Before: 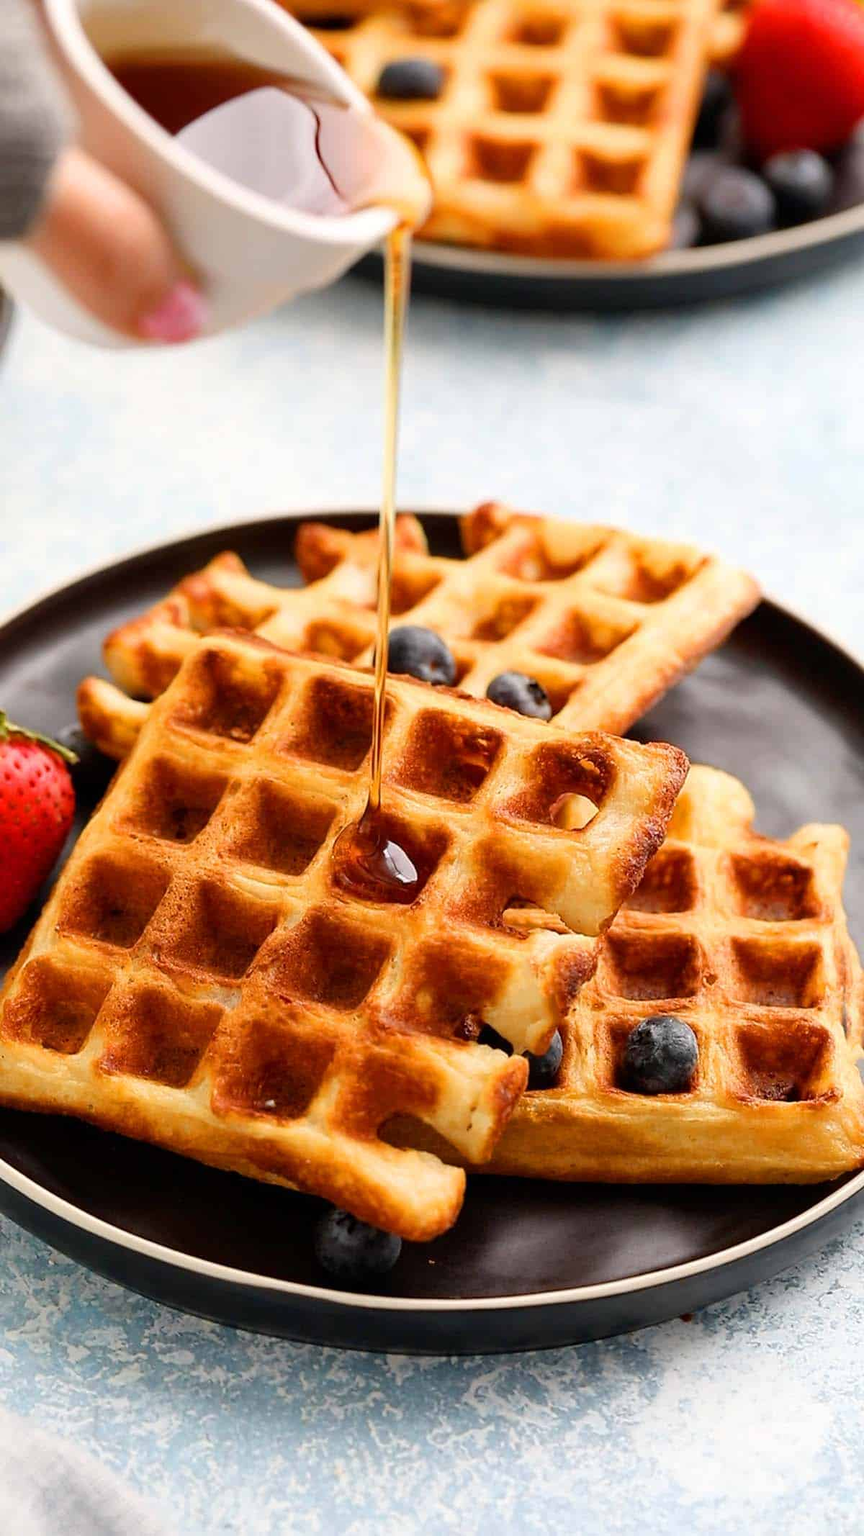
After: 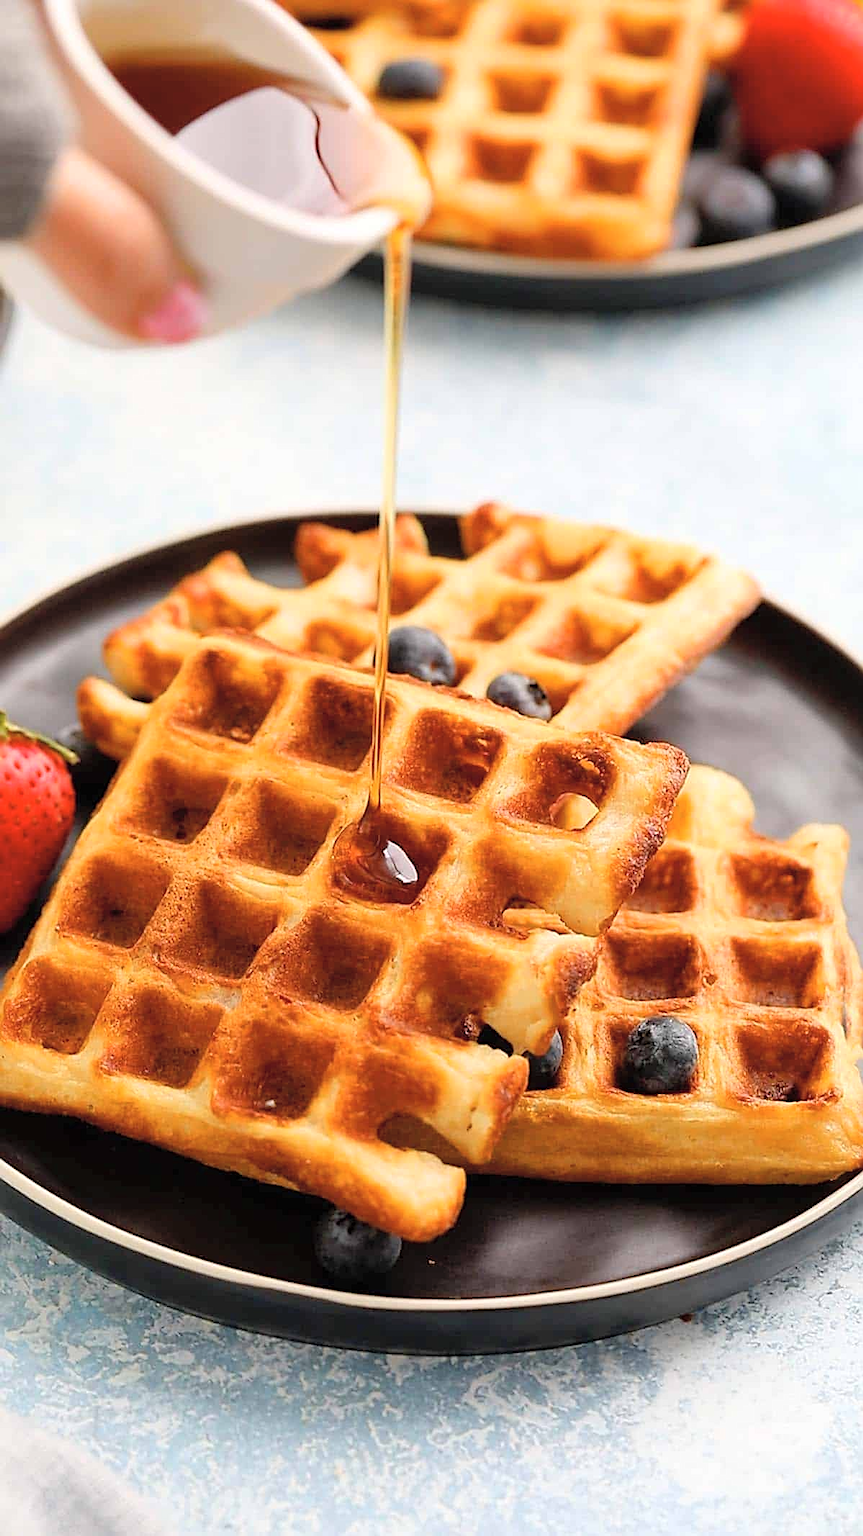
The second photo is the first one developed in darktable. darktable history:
sharpen: on, module defaults
contrast brightness saturation: brightness 0.136
